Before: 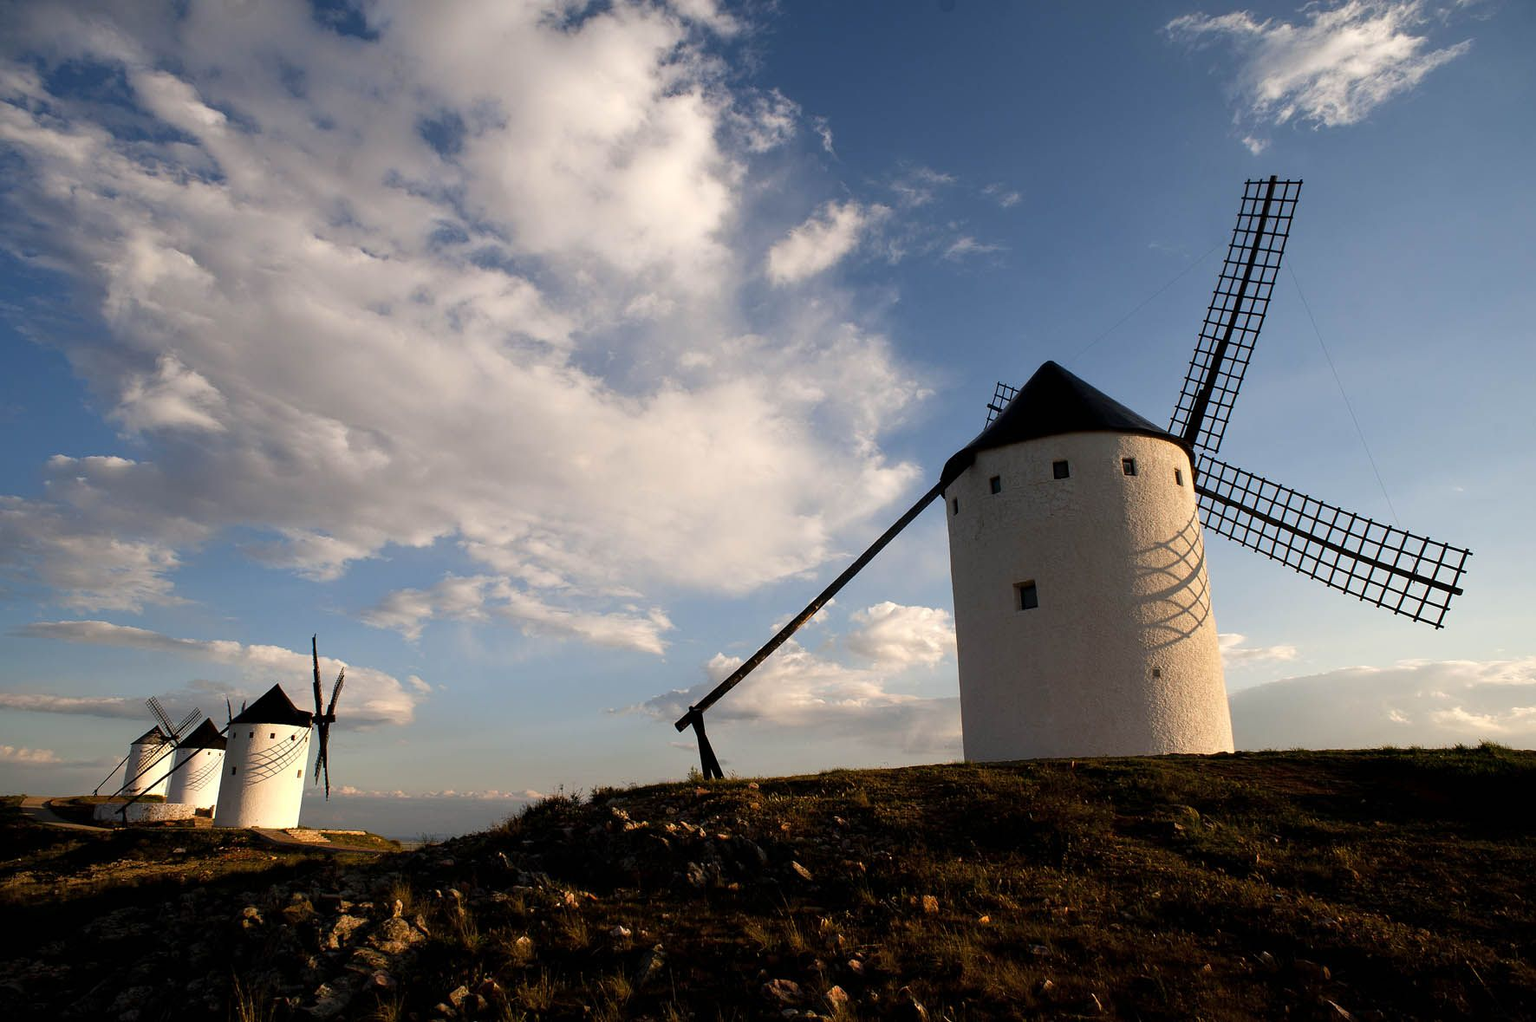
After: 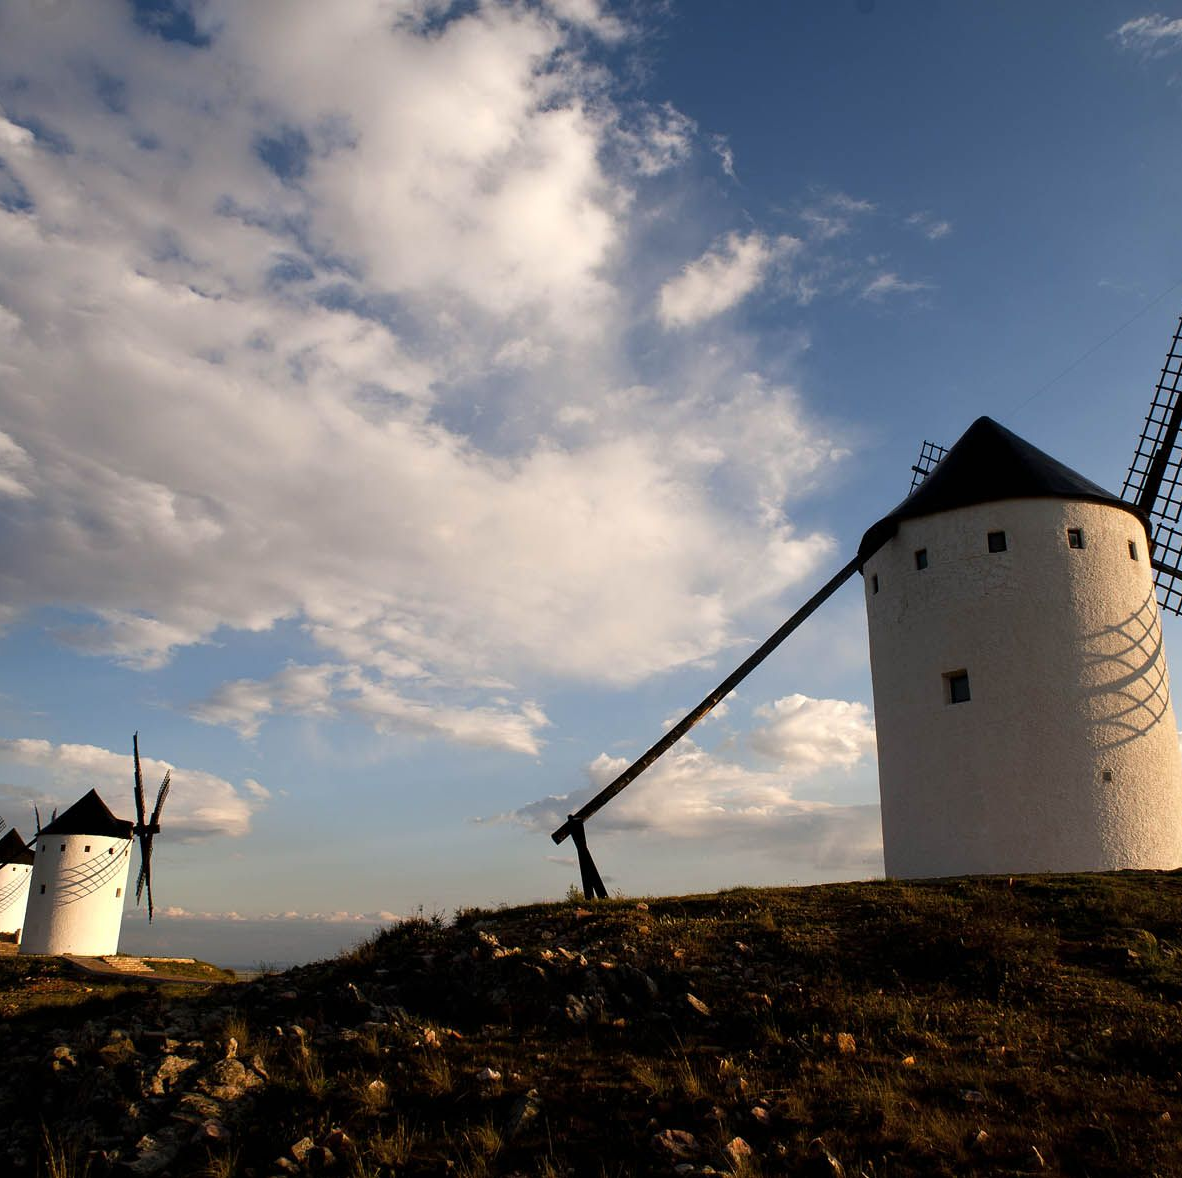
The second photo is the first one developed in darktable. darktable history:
crop and rotate: left 12.813%, right 20.43%
